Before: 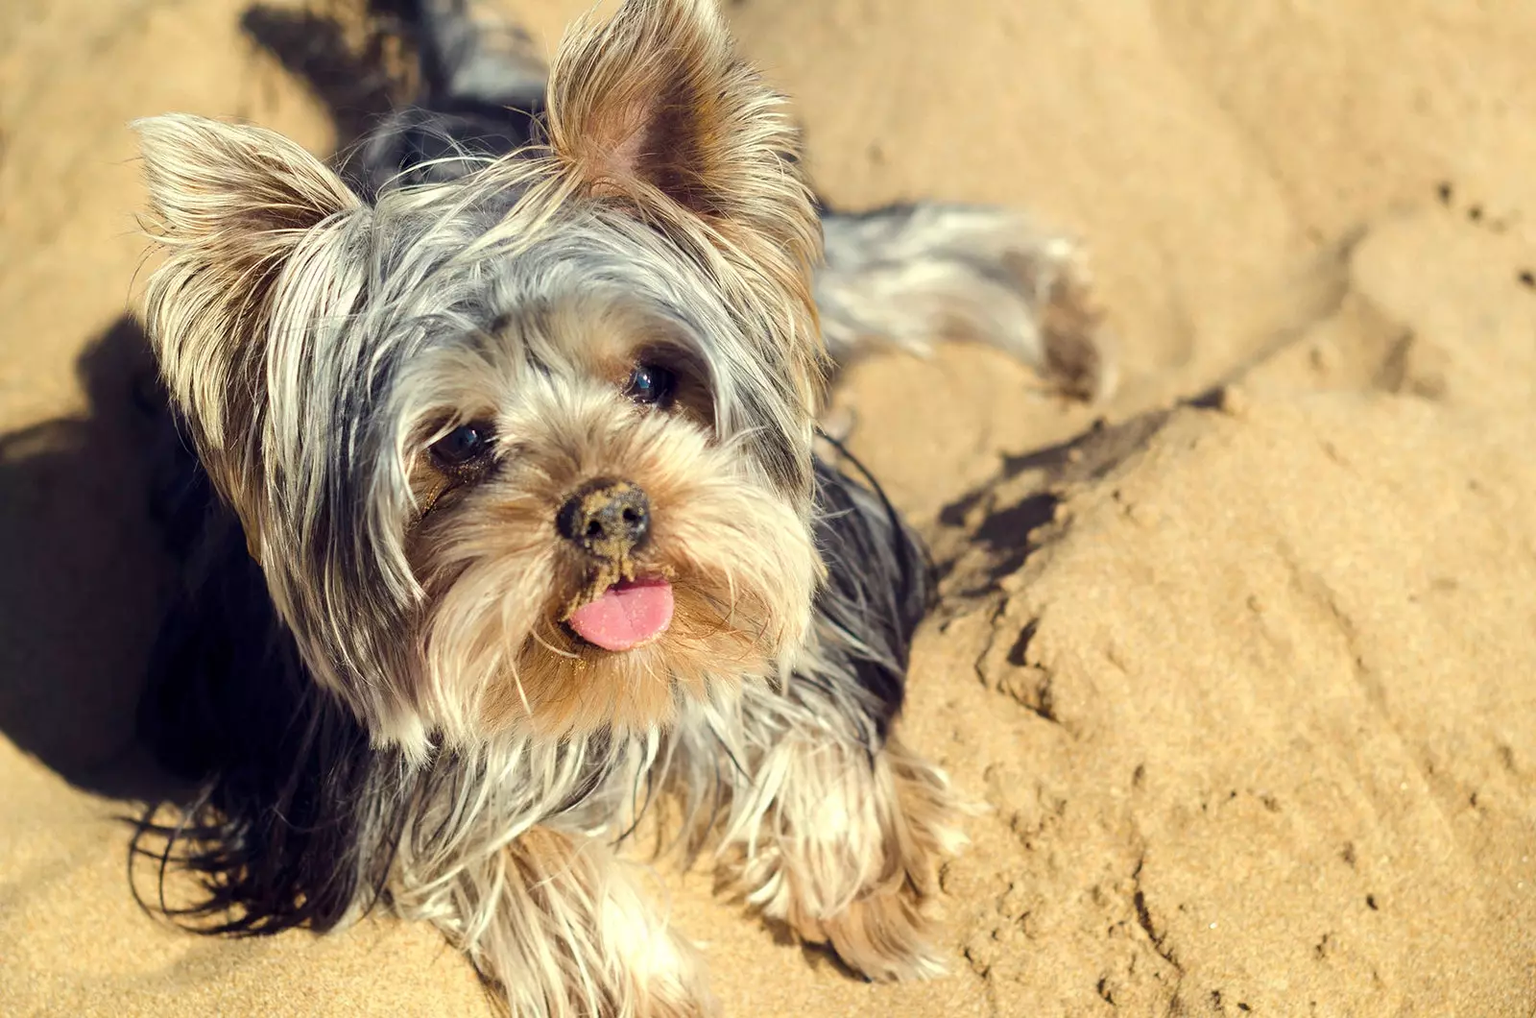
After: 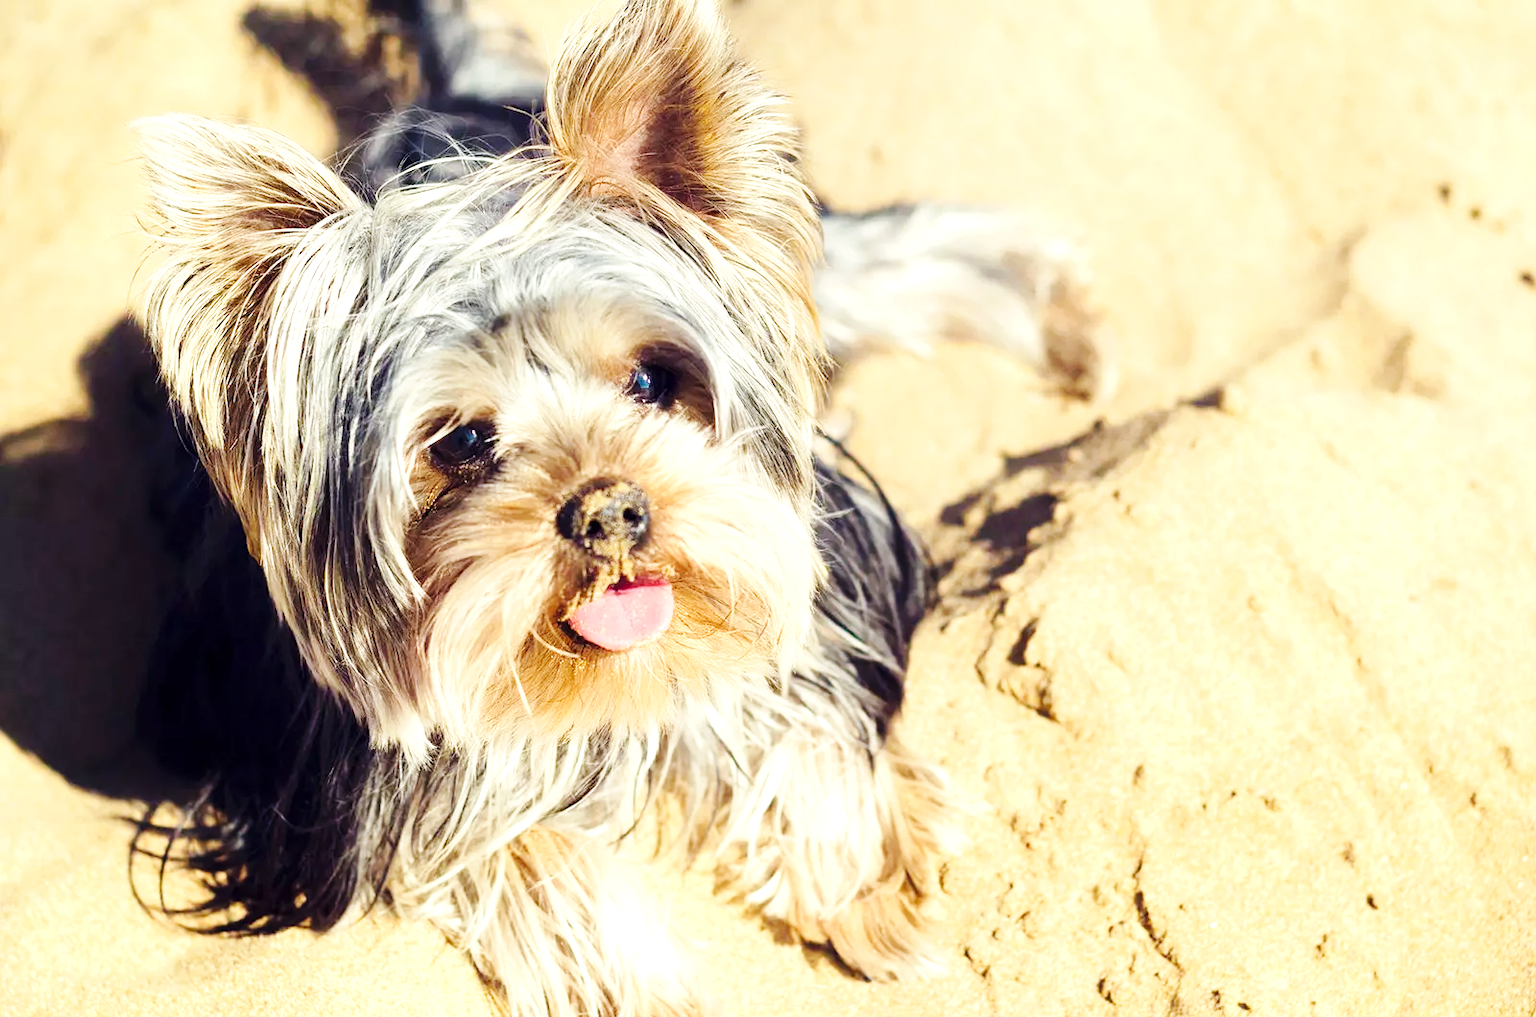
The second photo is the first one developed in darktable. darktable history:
exposure: exposure 0.608 EV, compensate highlight preservation false
base curve: curves: ch0 [(0, 0) (0.032, 0.025) (0.121, 0.166) (0.206, 0.329) (0.605, 0.79) (1, 1)], exposure shift 0.01, preserve colors none
